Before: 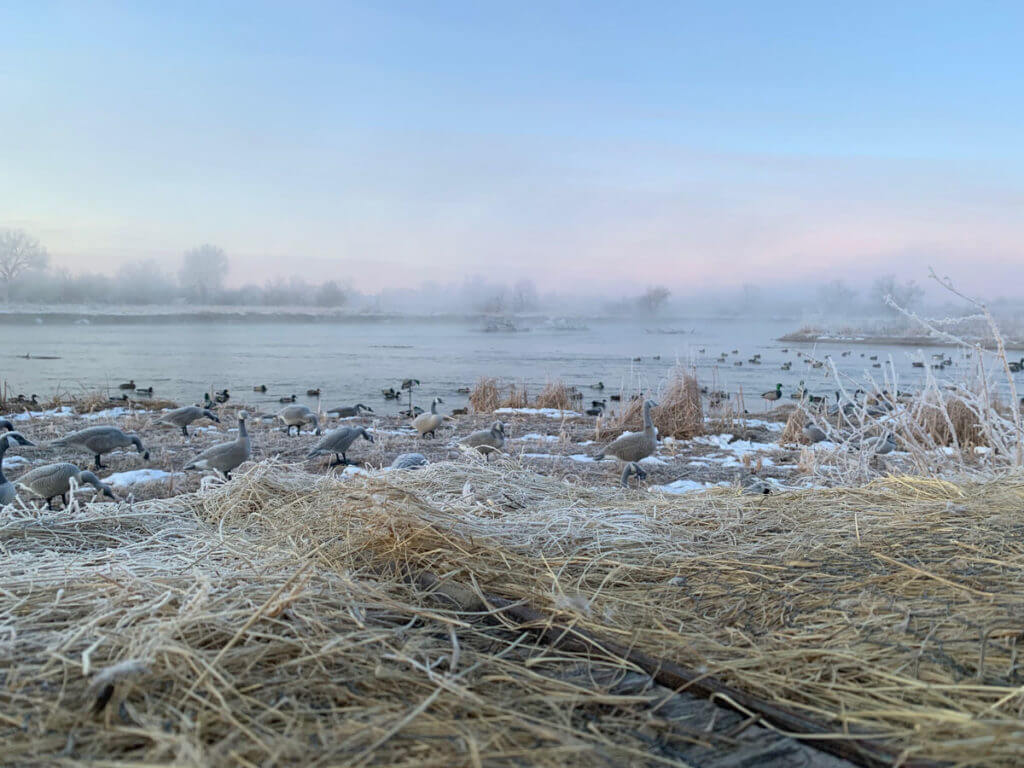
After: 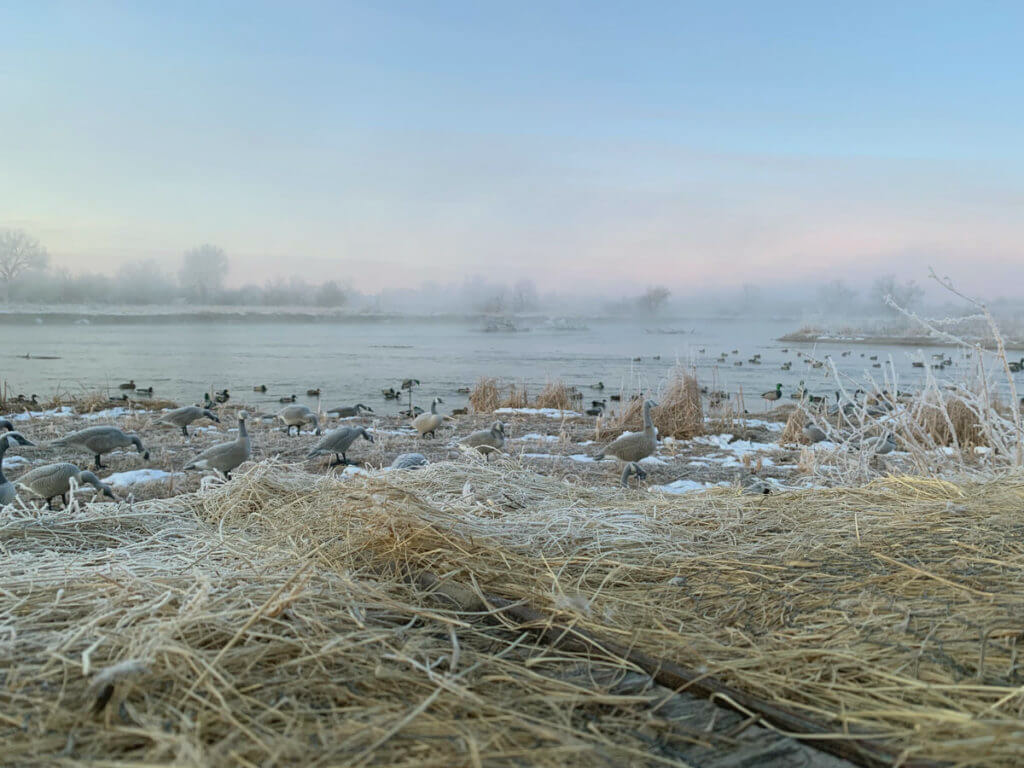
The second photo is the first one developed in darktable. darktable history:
white balance: emerald 1
color balance: mode lift, gamma, gain (sRGB), lift [1.04, 1, 1, 0.97], gamma [1.01, 1, 1, 0.97], gain [0.96, 1, 1, 0.97]
